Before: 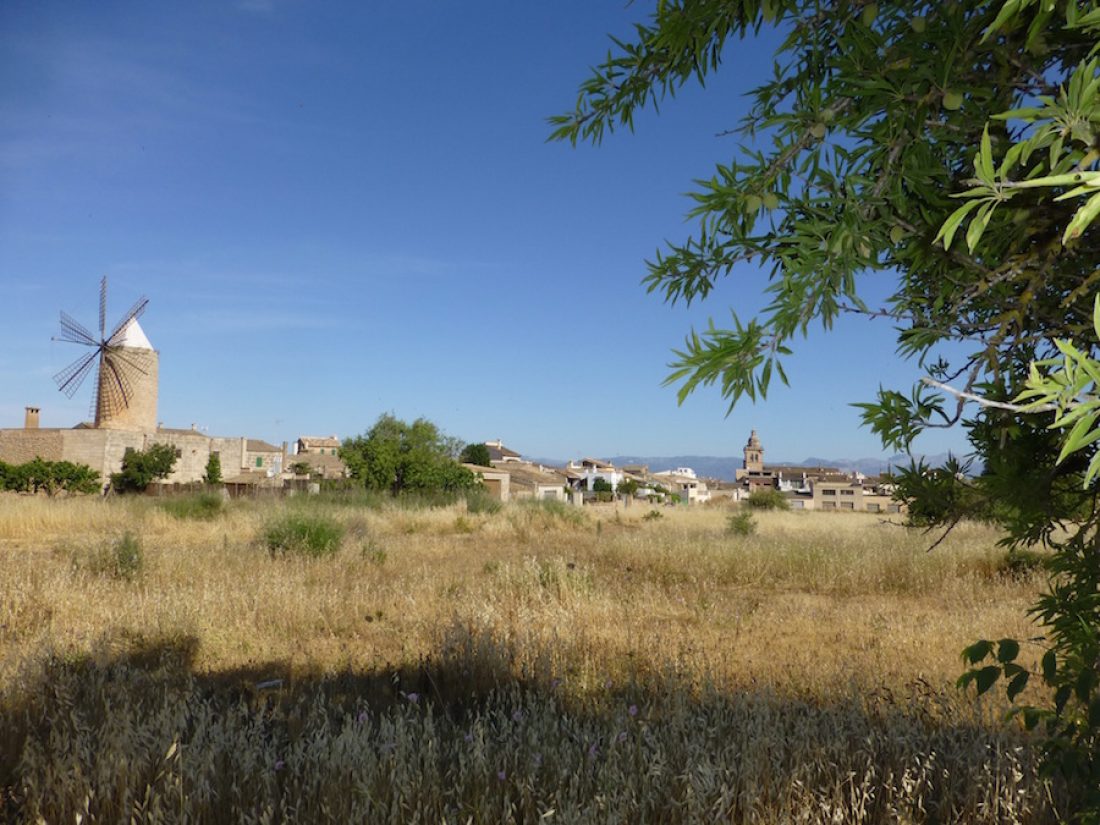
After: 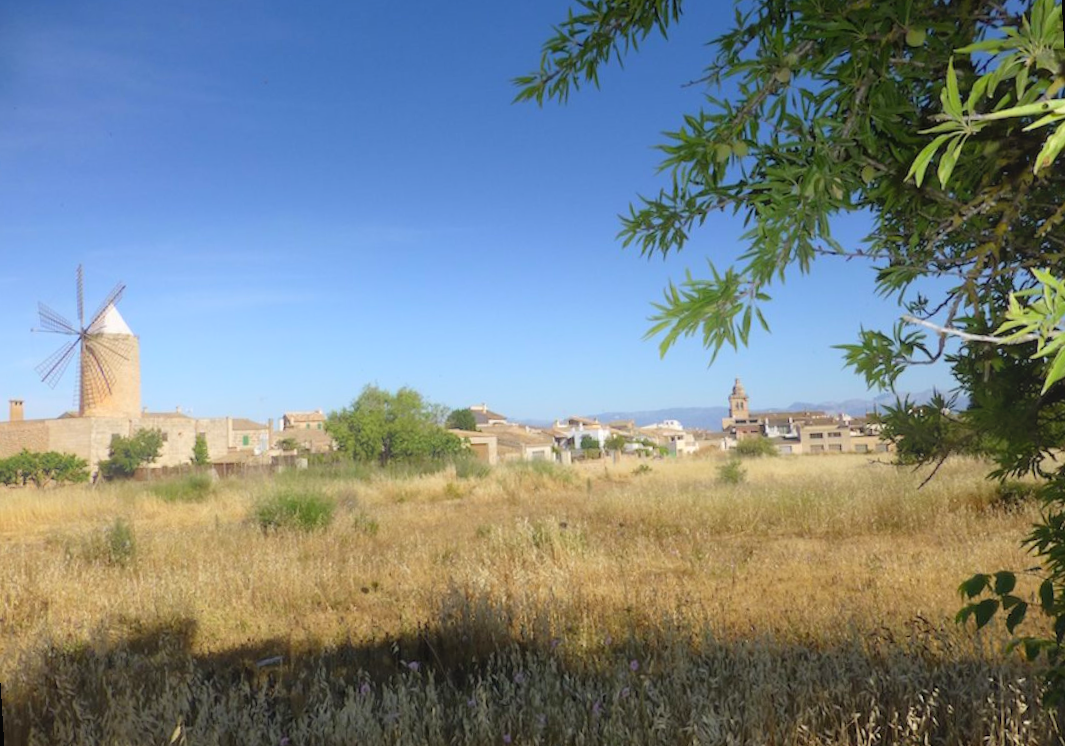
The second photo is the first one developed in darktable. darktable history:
contrast brightness saturation: contrast 0.03, brightness 0.06, saturation 0.13
bloom: threshold 82.5%, strength 16.25%
rotate and perspective: rotation -3.52°, crop left 0.036, crop right 0.964, crop top 0.081, crop bottom 0.919
